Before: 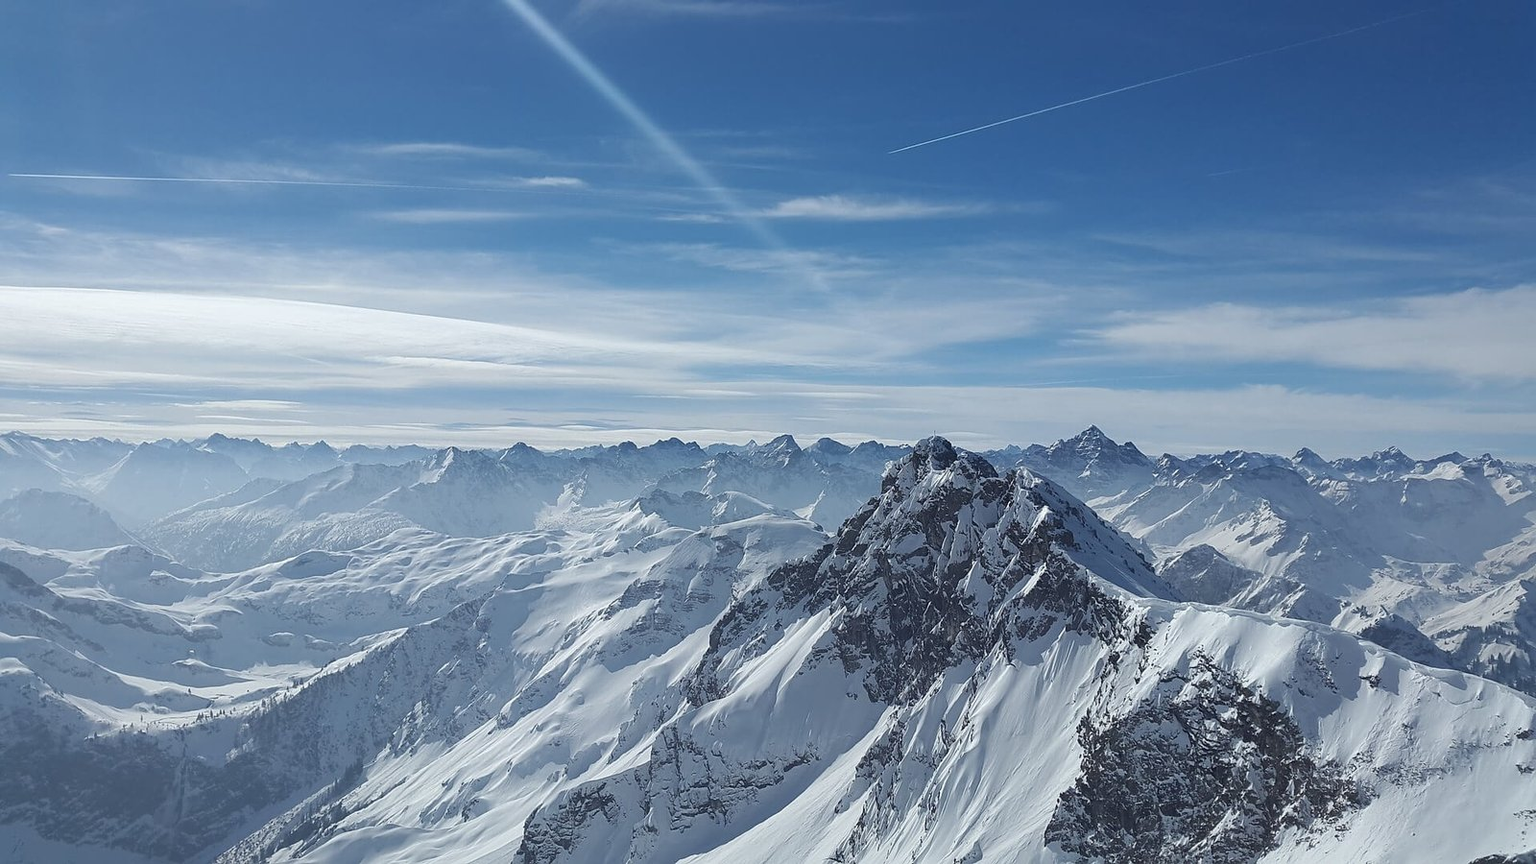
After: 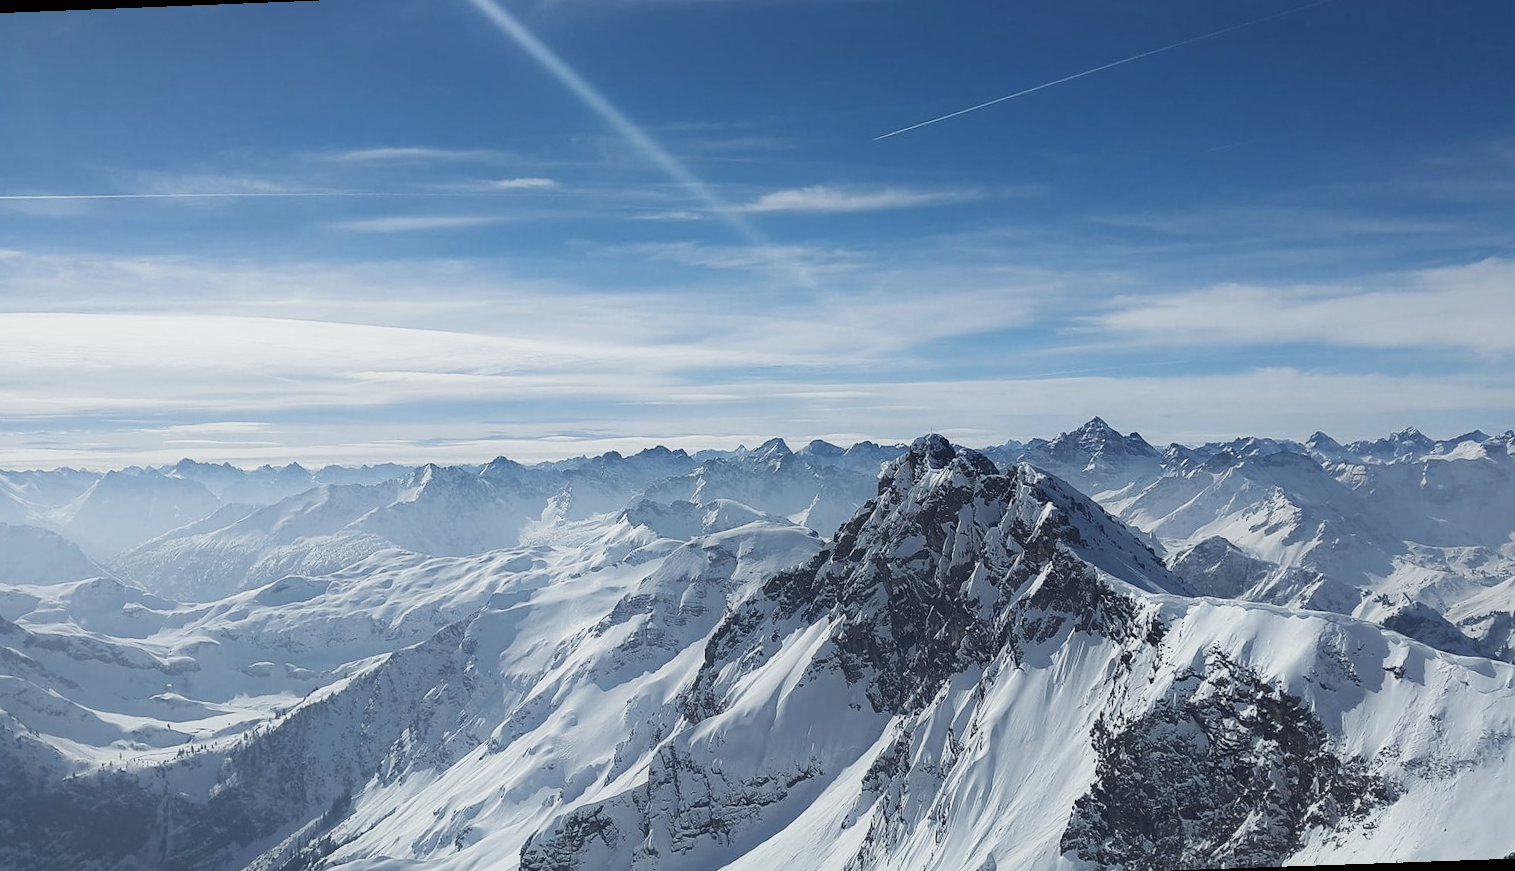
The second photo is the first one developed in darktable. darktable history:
tone equalizer: -8 EV -0.001 EV, -7 EV 0.001 EV, -6 EV -0.002 EV, -5 EV -0.003 EV, -4 EV -0.062 EV, -3 EV -0.222 EV, -2 EV -0.267 EV, -1 EV 0.105 EV, +0 EV 0.303 EV
sigmoid: contrast 1.22, skew 0.65
rotate and perspective: rotation -2.12°, lens shift (vertical) 0.009, lens shift (horizontal) -0.008, automatic cropping original format, crop left 0.036, crop right 0.964, crop top 0.05, crop bottom 0.959
